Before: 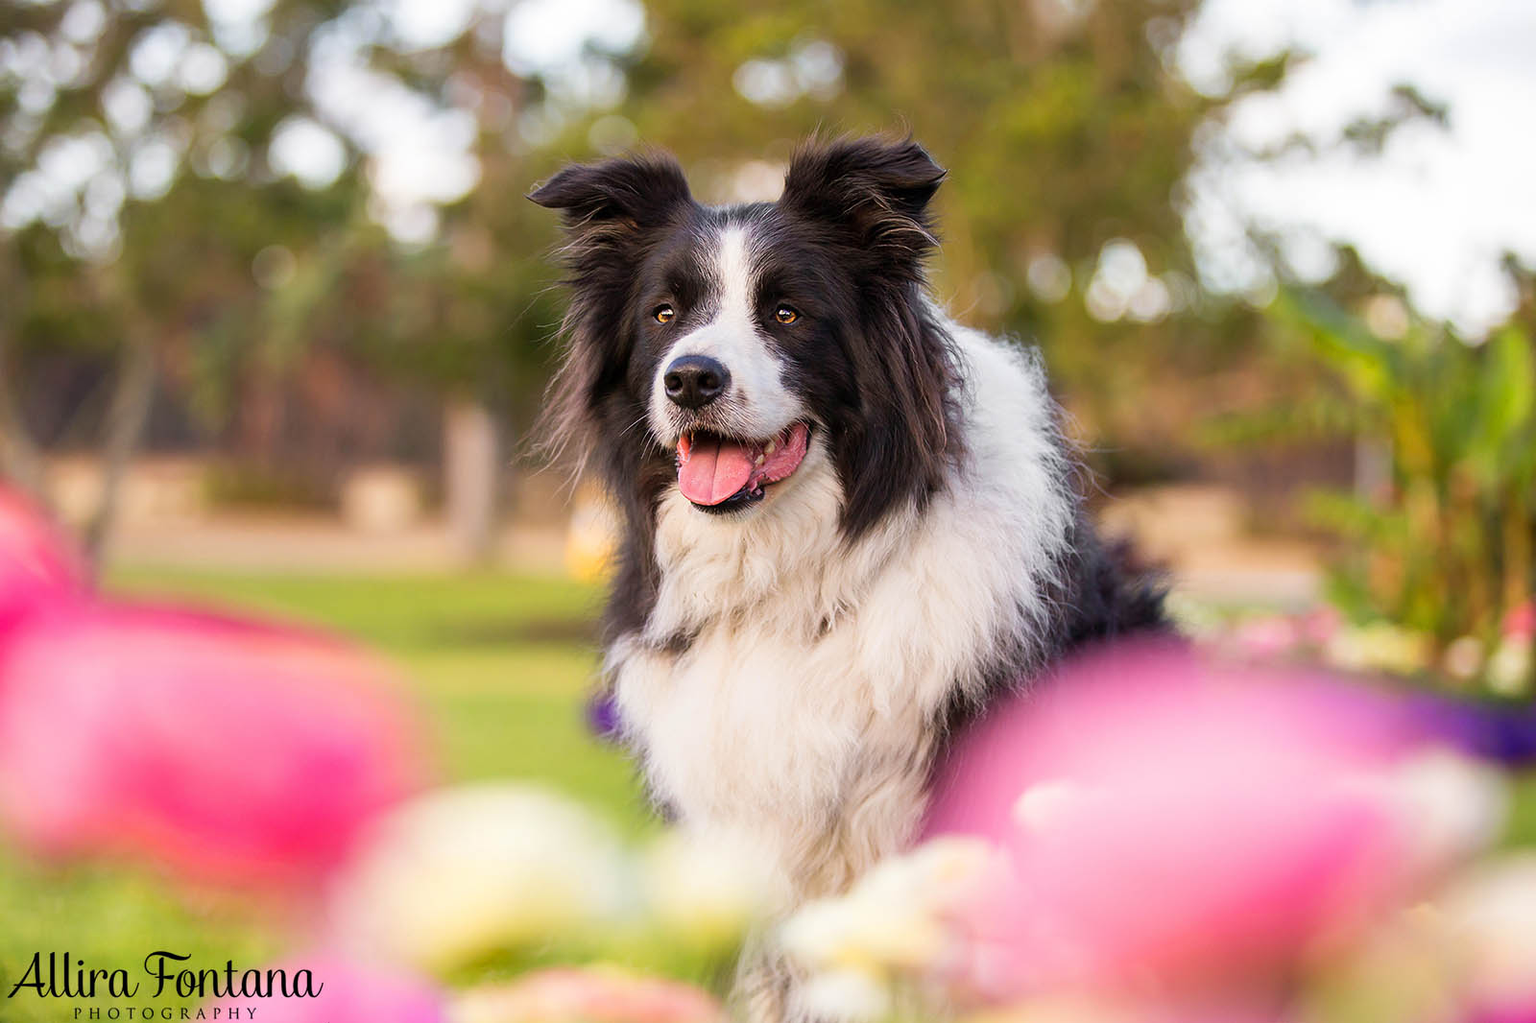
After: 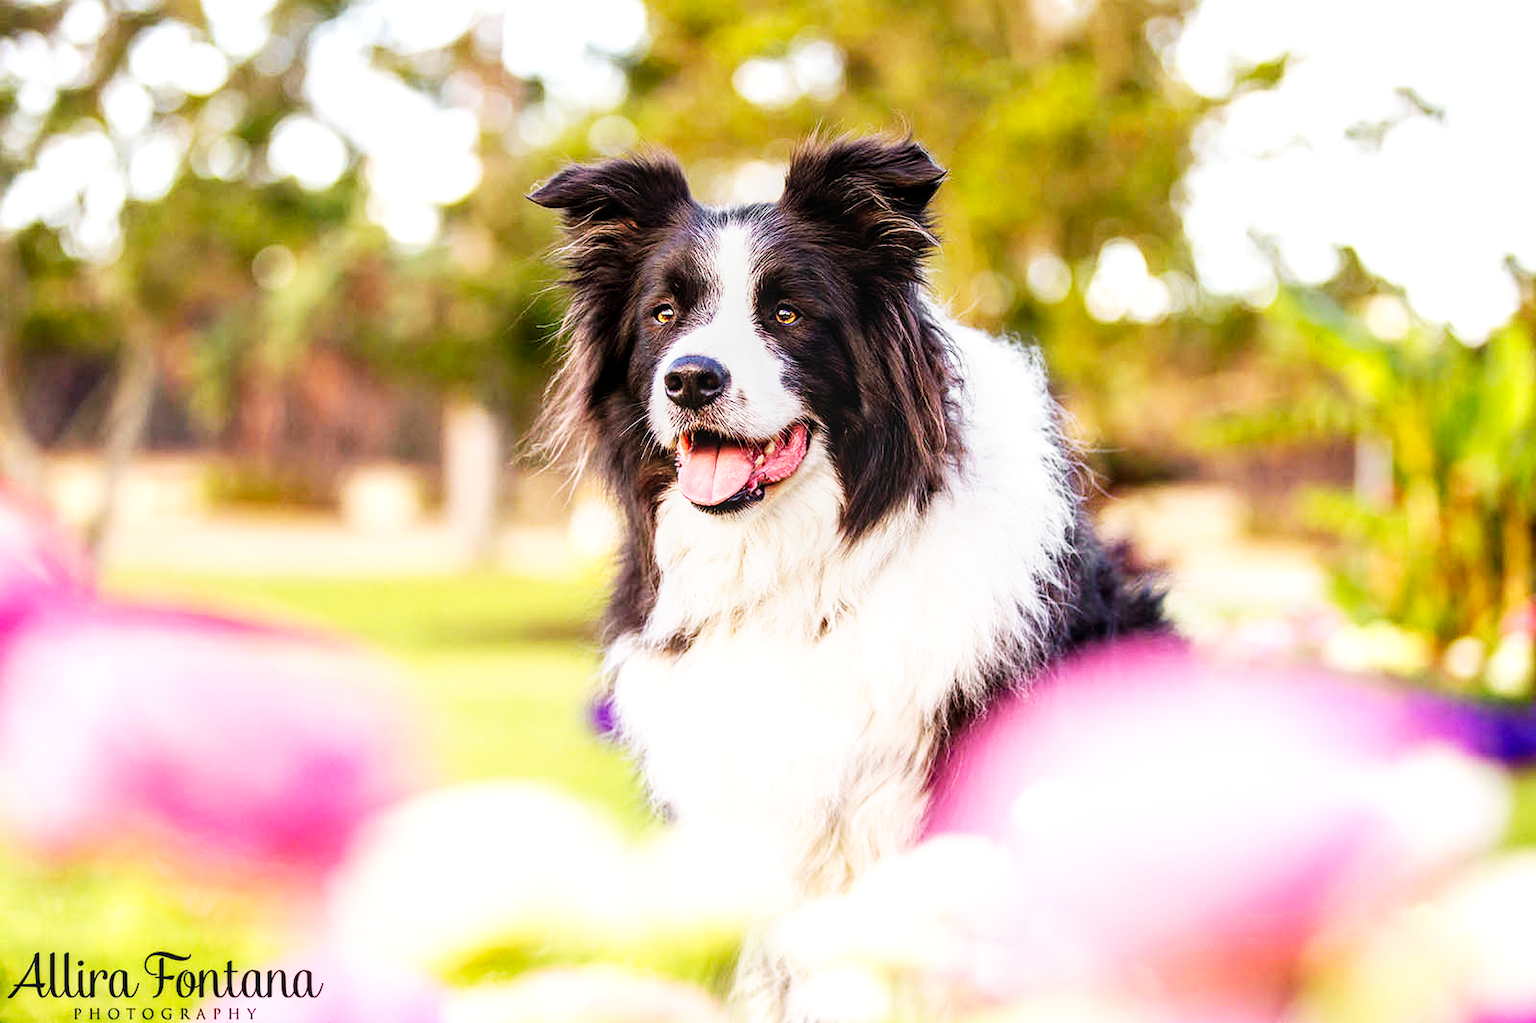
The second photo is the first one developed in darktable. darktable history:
base curve: curves: ch0 [(0, 0) (0.007, 0.004) (0.027, 0.03) (0.046, 0.07) (0.207, 0.54) (0.442, 0.872) (0.673, 0.972) (1, 1)], preserve colors none
local contrast: detail 130%
